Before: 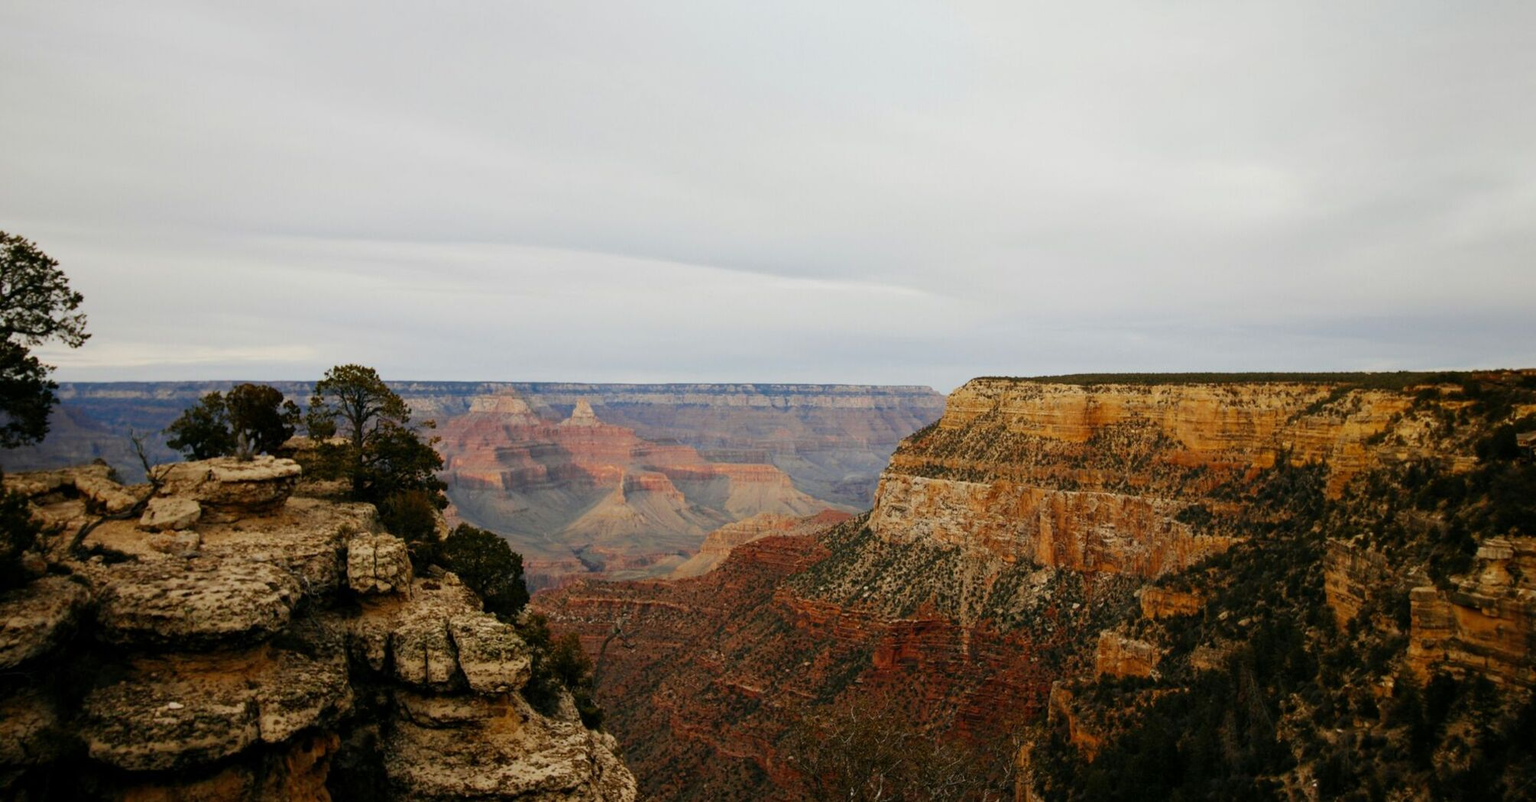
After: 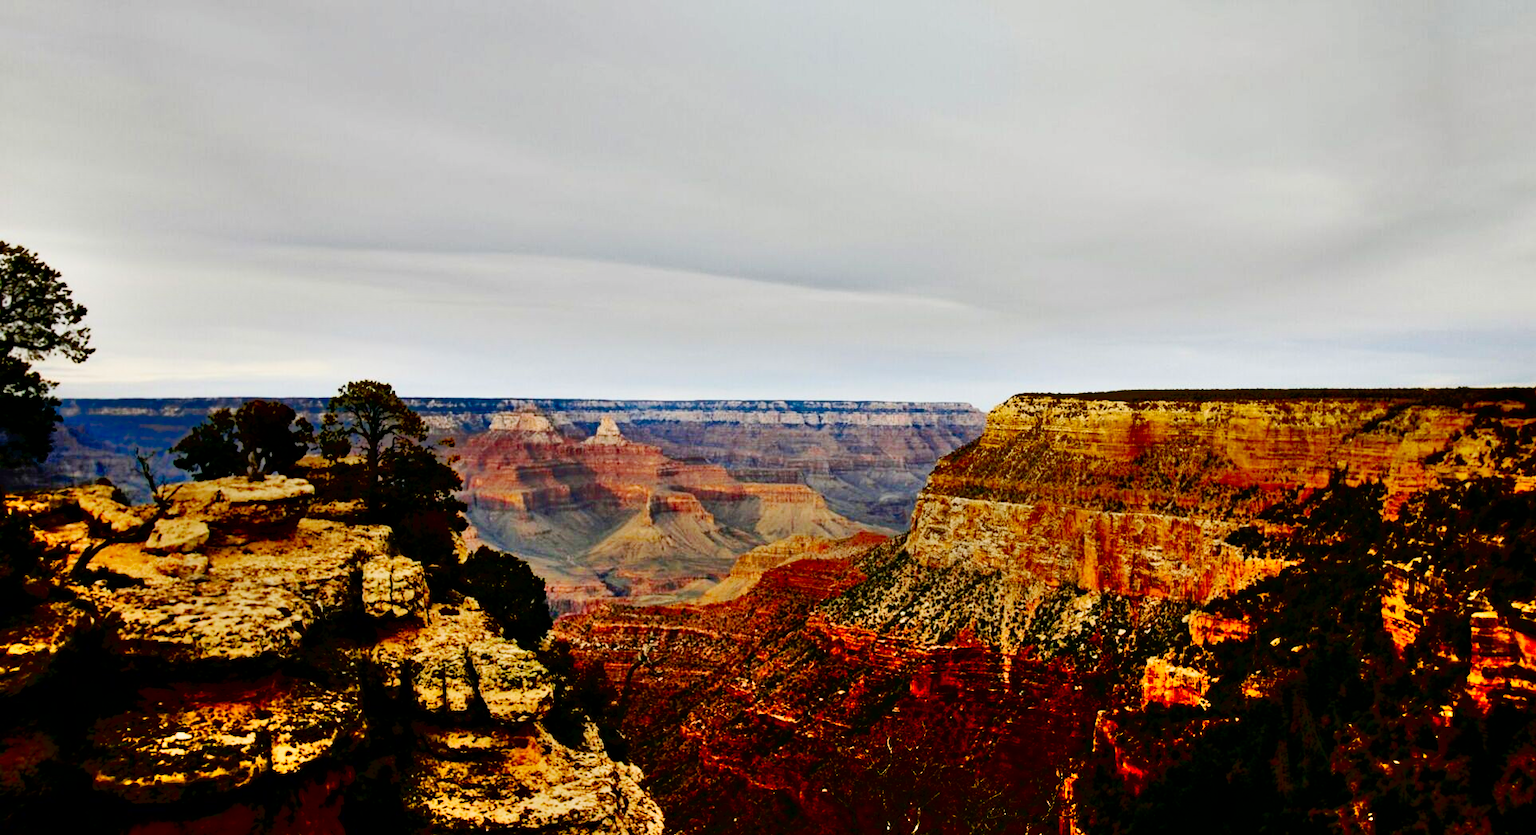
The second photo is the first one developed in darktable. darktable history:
exposure: compensate highlight preservation false
base curve: curves: ch0 [(0, 0) (0.036, 0.025) (0.121, 0.166) (0.206, 0.329) (0.605, 0.79) (1, 1)], preserve colors none
crop: right 4.05%, bottom 0.024%
shadows and highlights: soften with gaussian
haze removal: strength 0.301, distance 0.249, compatibility mode true, adaptive false
tone equalizer: -7 EV -0.622 EV, -6 EV 1.01 EV, -5 EV -0.486 EV, -4 EV 0.418 EV, -3 EV 0.444 EV, -2 EV 0.168 EV, -1 EV -0.161 EV, +0 EV -0.404 EV
contrast brightness saturation: contrast 0.221, brightness -0.183, saturation 0.232
